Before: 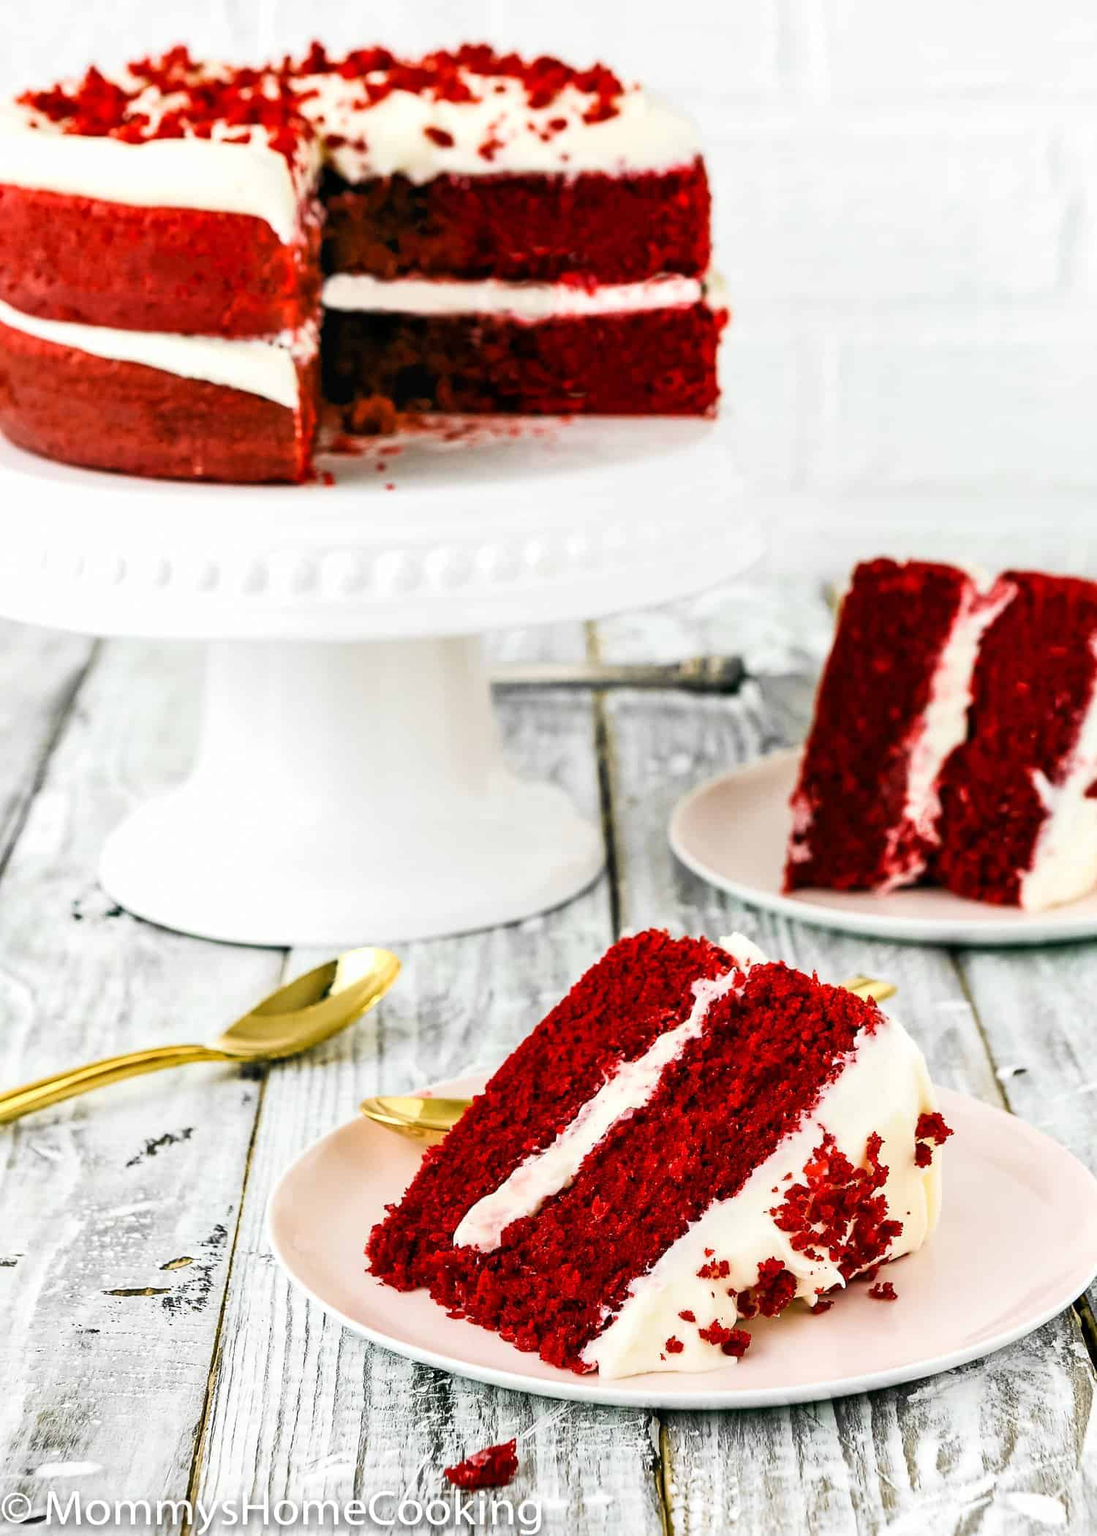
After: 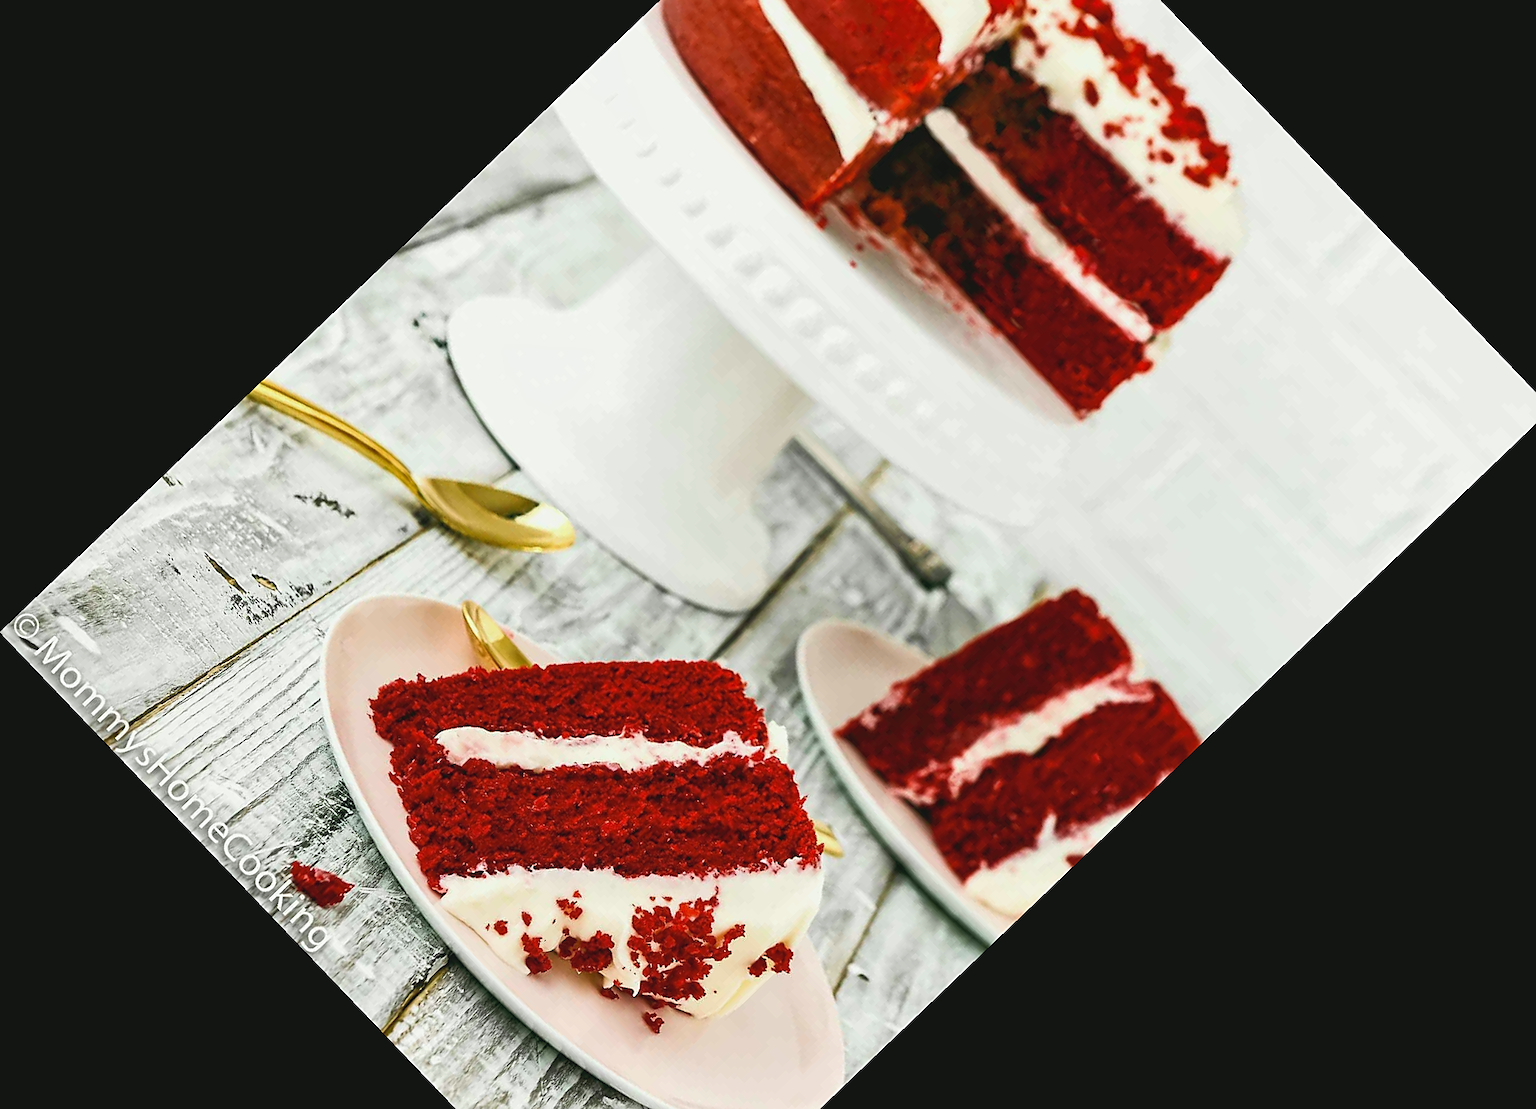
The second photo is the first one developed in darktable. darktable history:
crop and rotate: angle -46.26°, top 16.234%, right 0.912%, bottom 11.704%
color balance: mode lift, gamma, gain (sRGB), lift [1.04, 1, 1, 0.97], gamma [1.01, 1, 1, 0.97], gain [0.96, 1, 1, 0.97]
sharpen: on, module defaults
local contrast: mode bilateral grid, contrast 15, coarseness 36, detail 105%, midtone range 0.2
tone curve: curves: ch0 [(0.001, 0.042) (0.128, 0.16) (0.452, 0.42) (0.603, 0.566) (0.754, 0.733) (1, 1)]; ch1 [(0, 0) (0.325, 0.327) (0.412, 0.441) (0.473, 0.466) (0.5, 0.499) (0.549, 0.558) (0.617, 0.625) (0.713, 0.7) (1, 1)]; ch2 [(0, 0) (0.386, 0.397) (0.445, 0.47) (0.505, 0.498) (0.529, 0.524) (0.574, 0.569) (0.652, 0.641) (1, 1)], color space Lab, independent channels, preserve colors none
